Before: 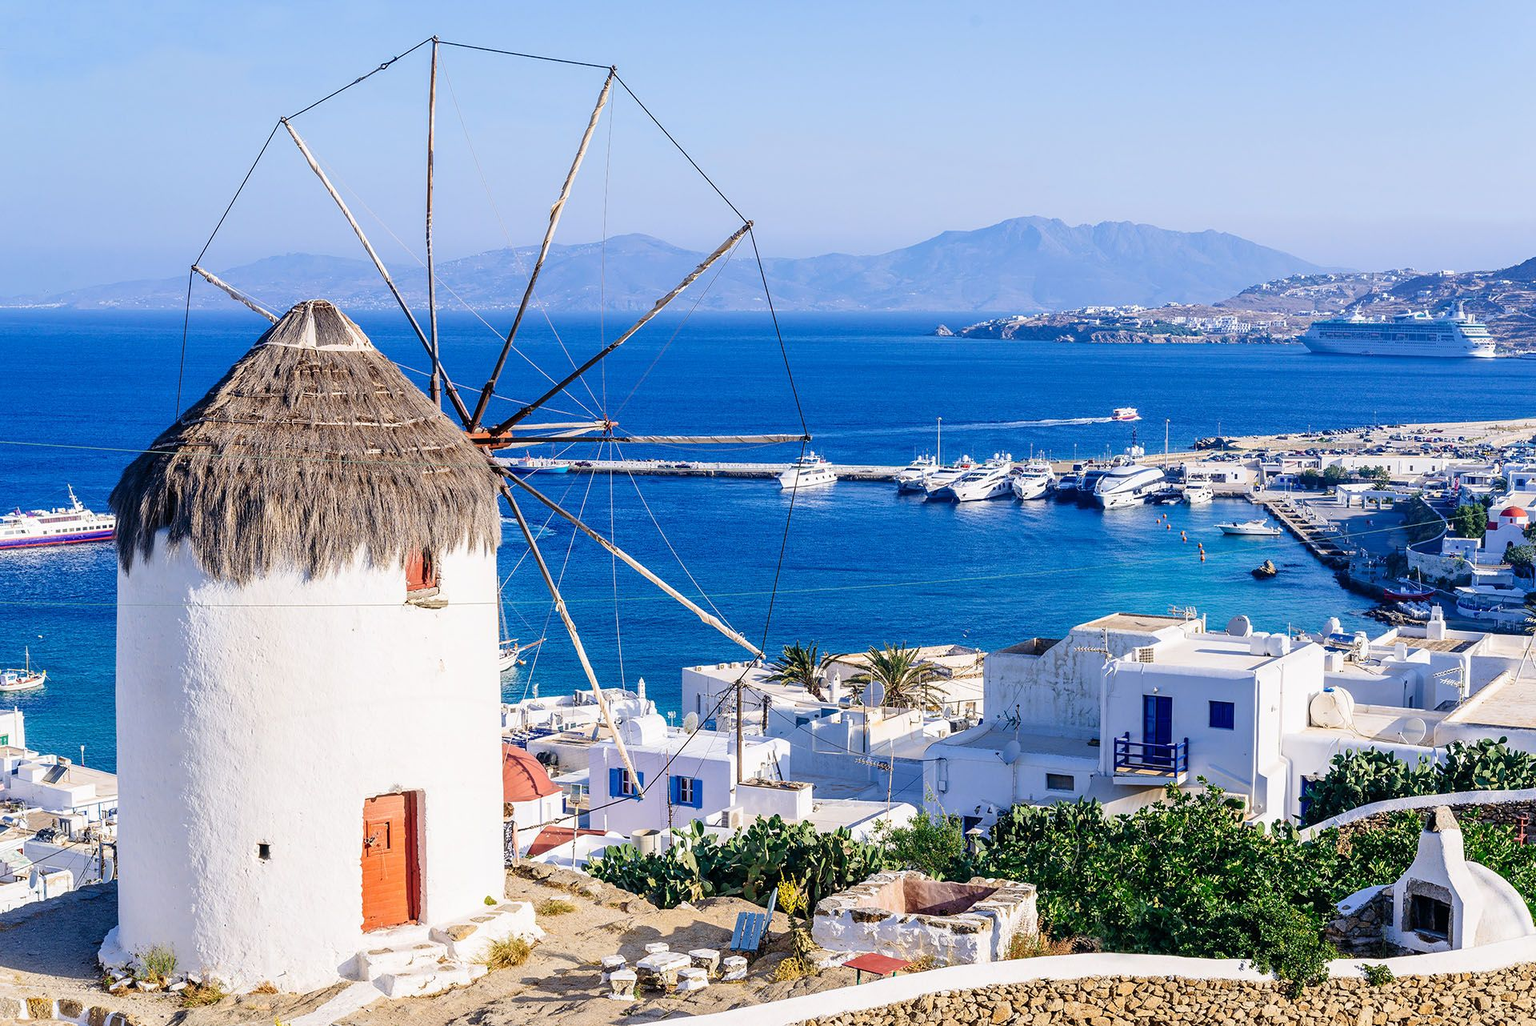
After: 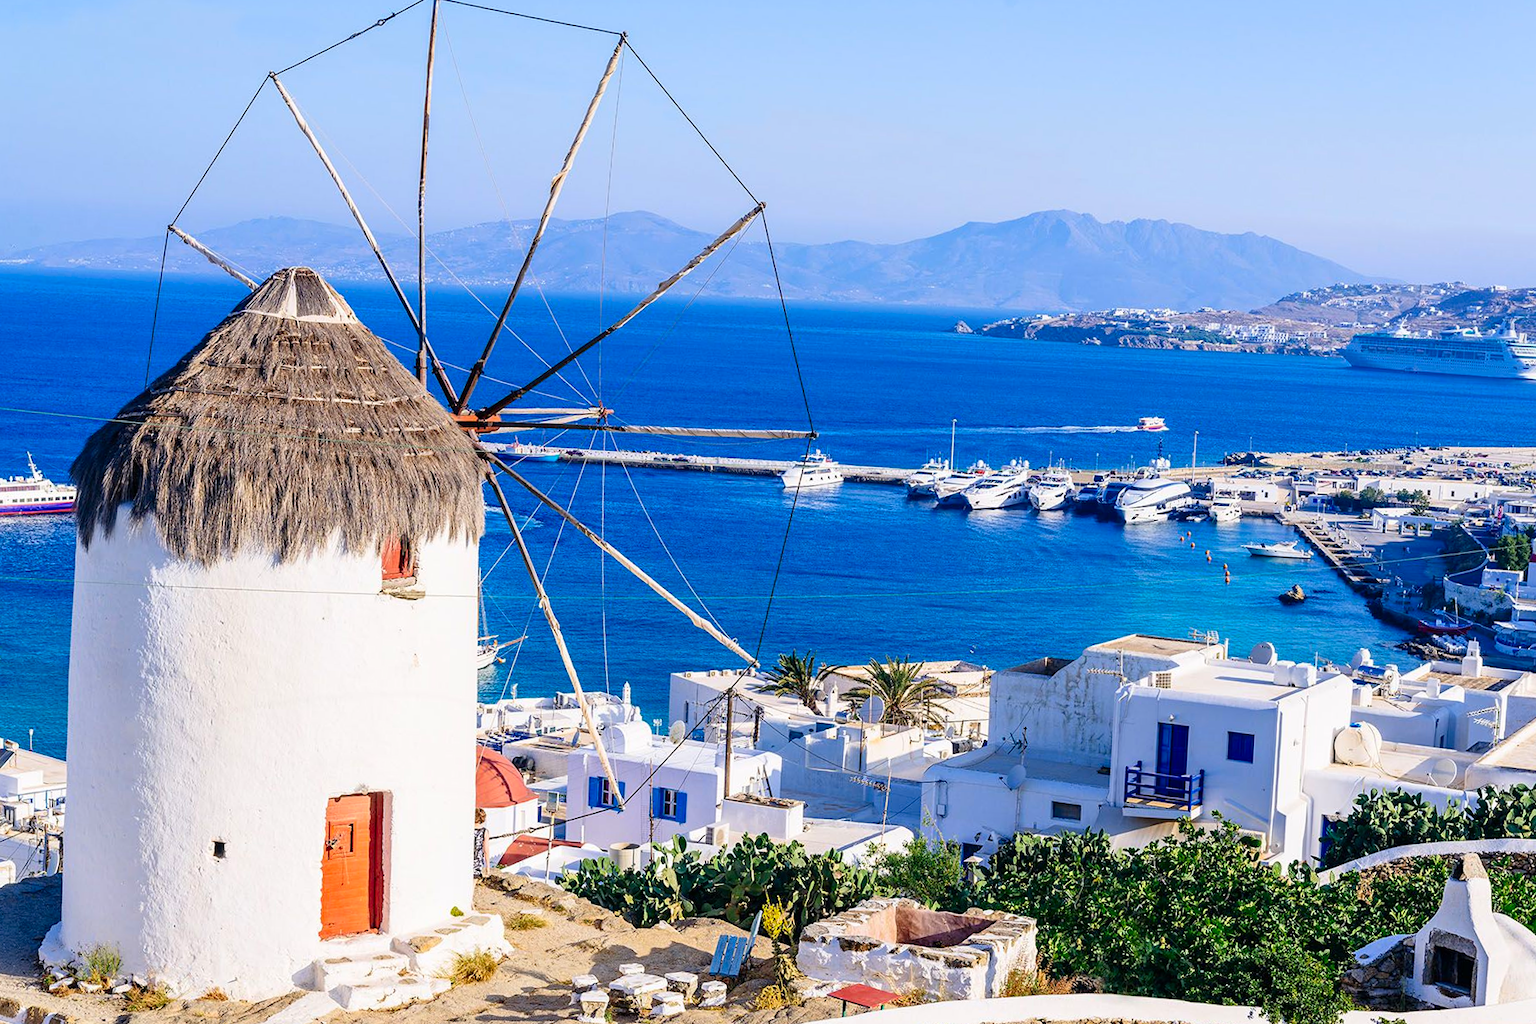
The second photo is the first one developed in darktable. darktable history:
contrast brightness saturation: contrast 0.08, saturation 0.2
crop and rotate: angle -2.38°
